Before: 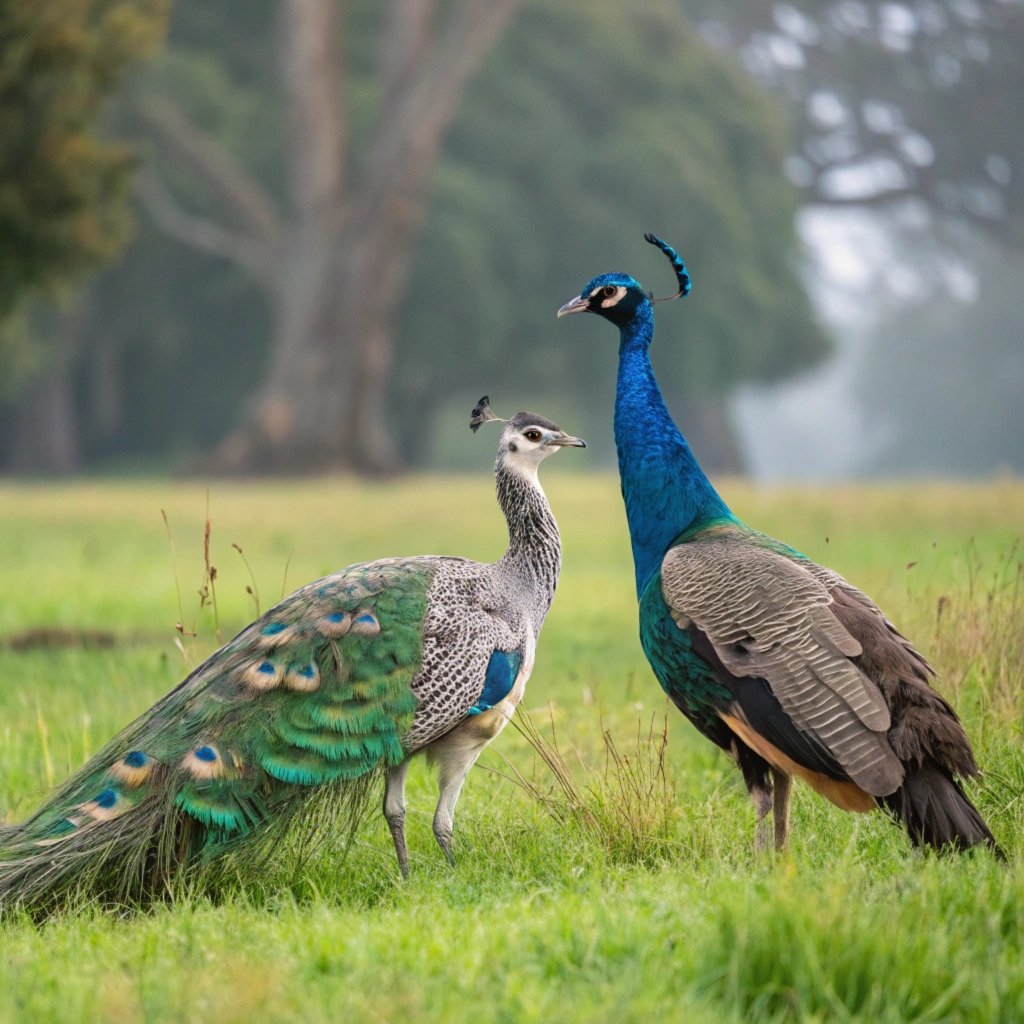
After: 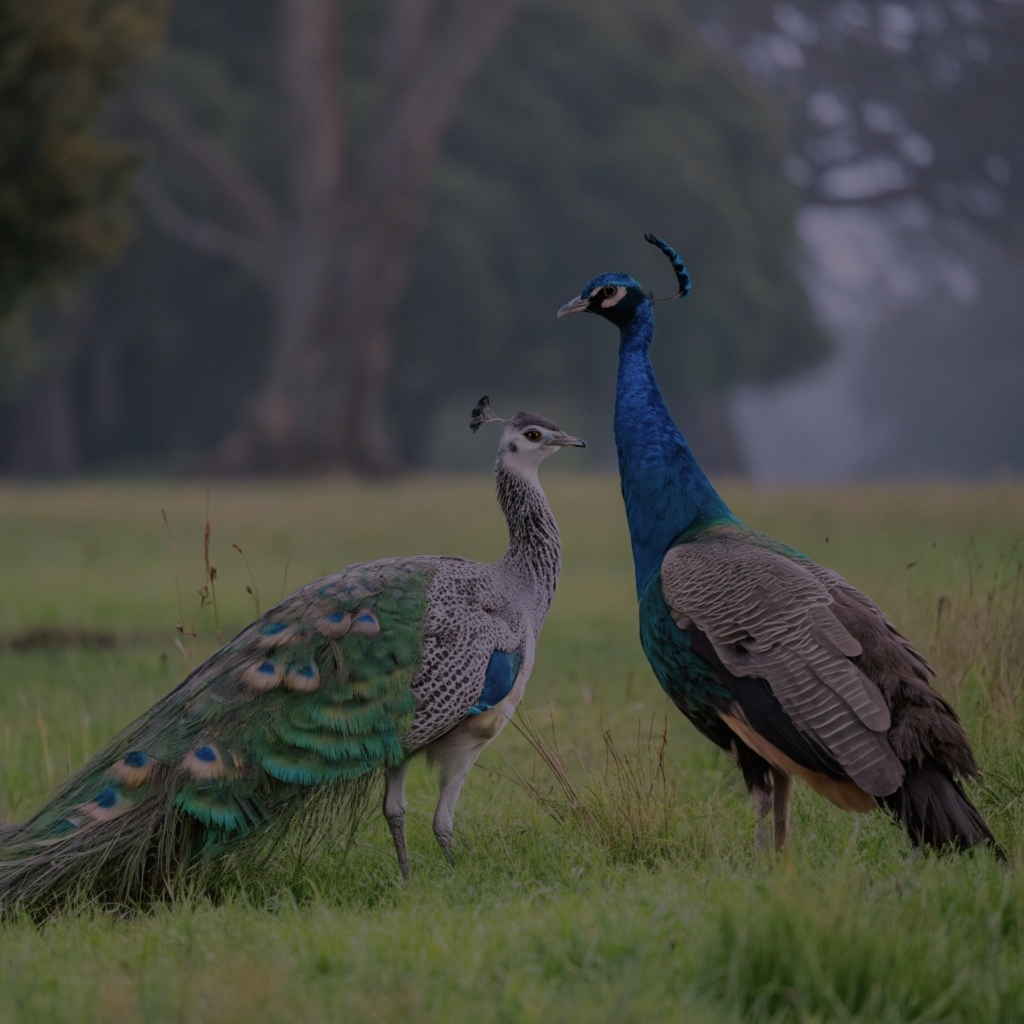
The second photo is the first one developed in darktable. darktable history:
white balance: red 1.042, blue 1.17
color balance rgb: perceptual brilliance grading › global brilliance -48.39%
